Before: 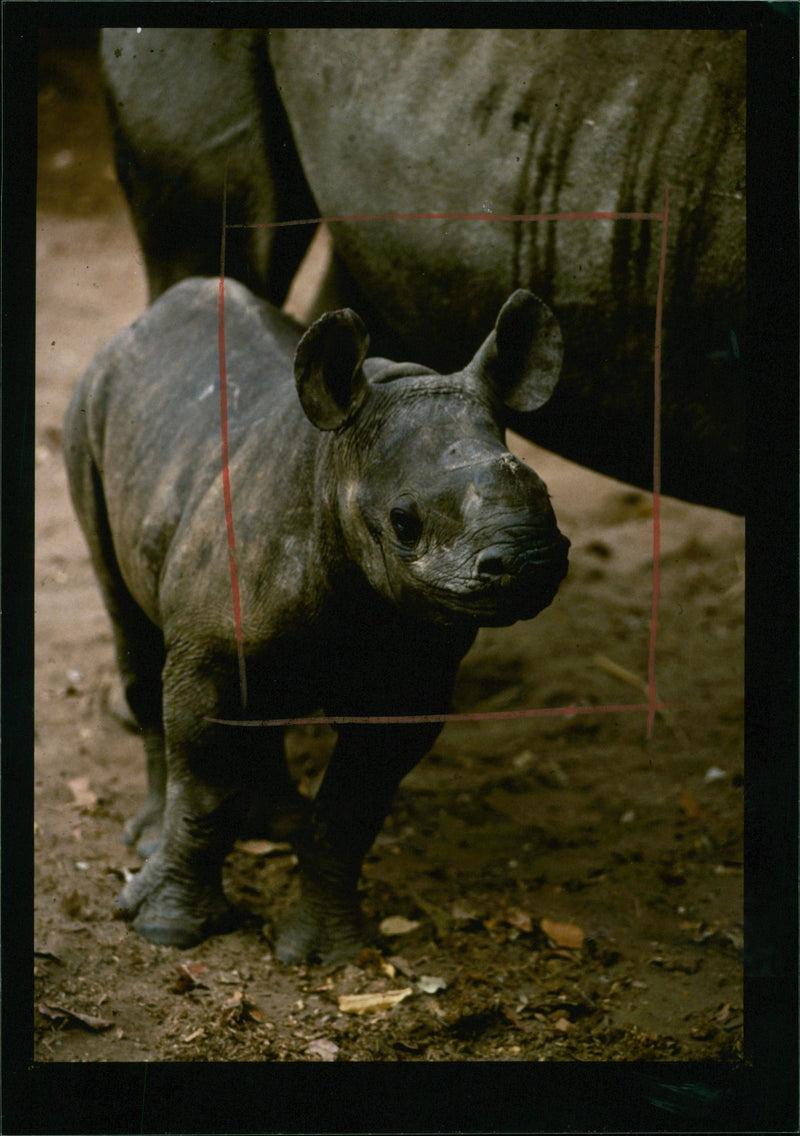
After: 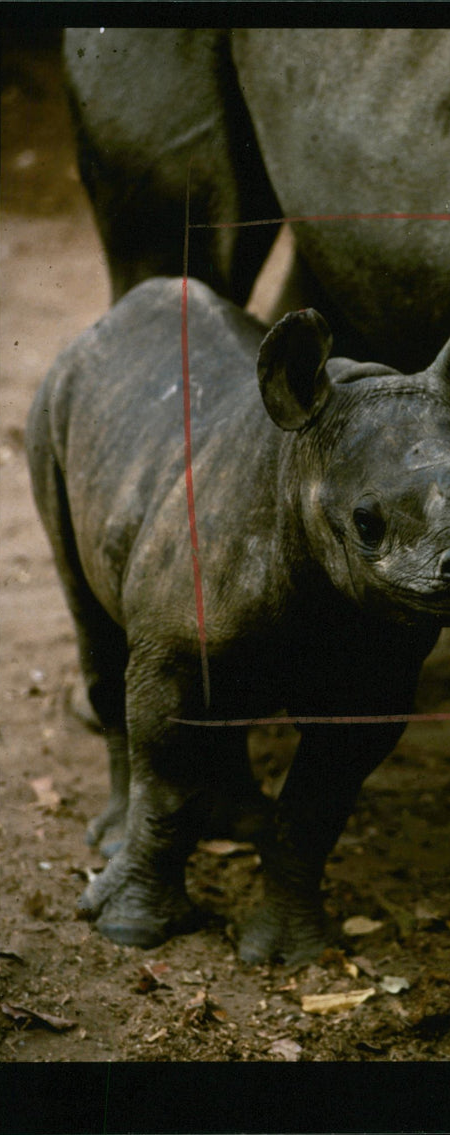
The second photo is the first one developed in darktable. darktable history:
crop: left 4.697%, right 39.043%
